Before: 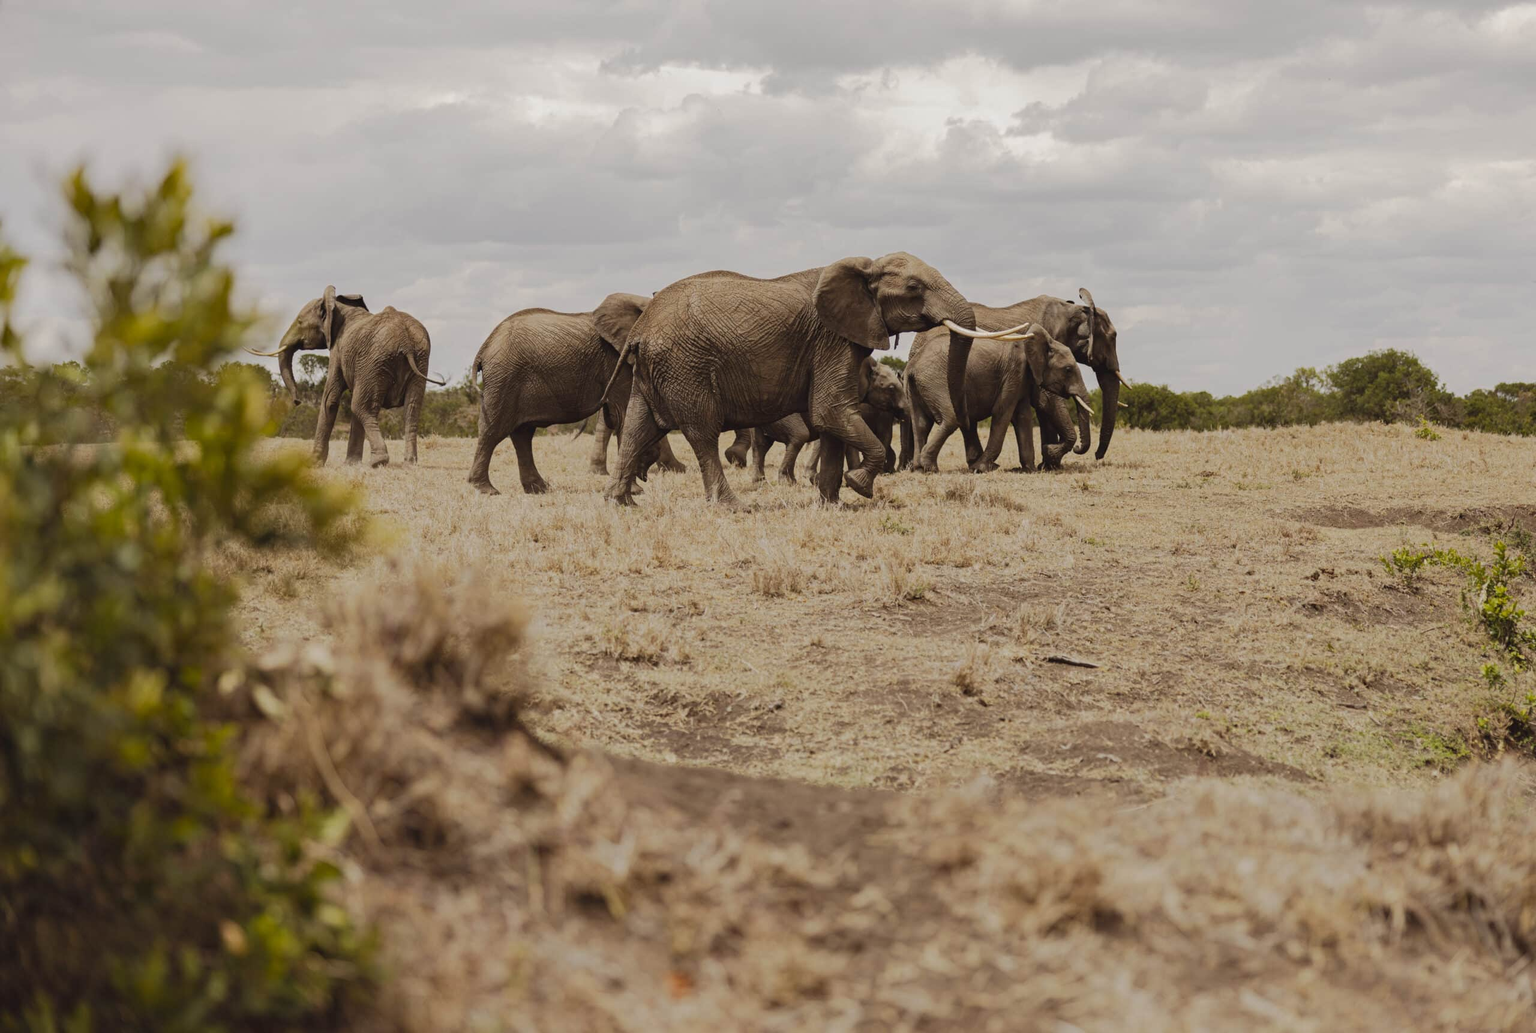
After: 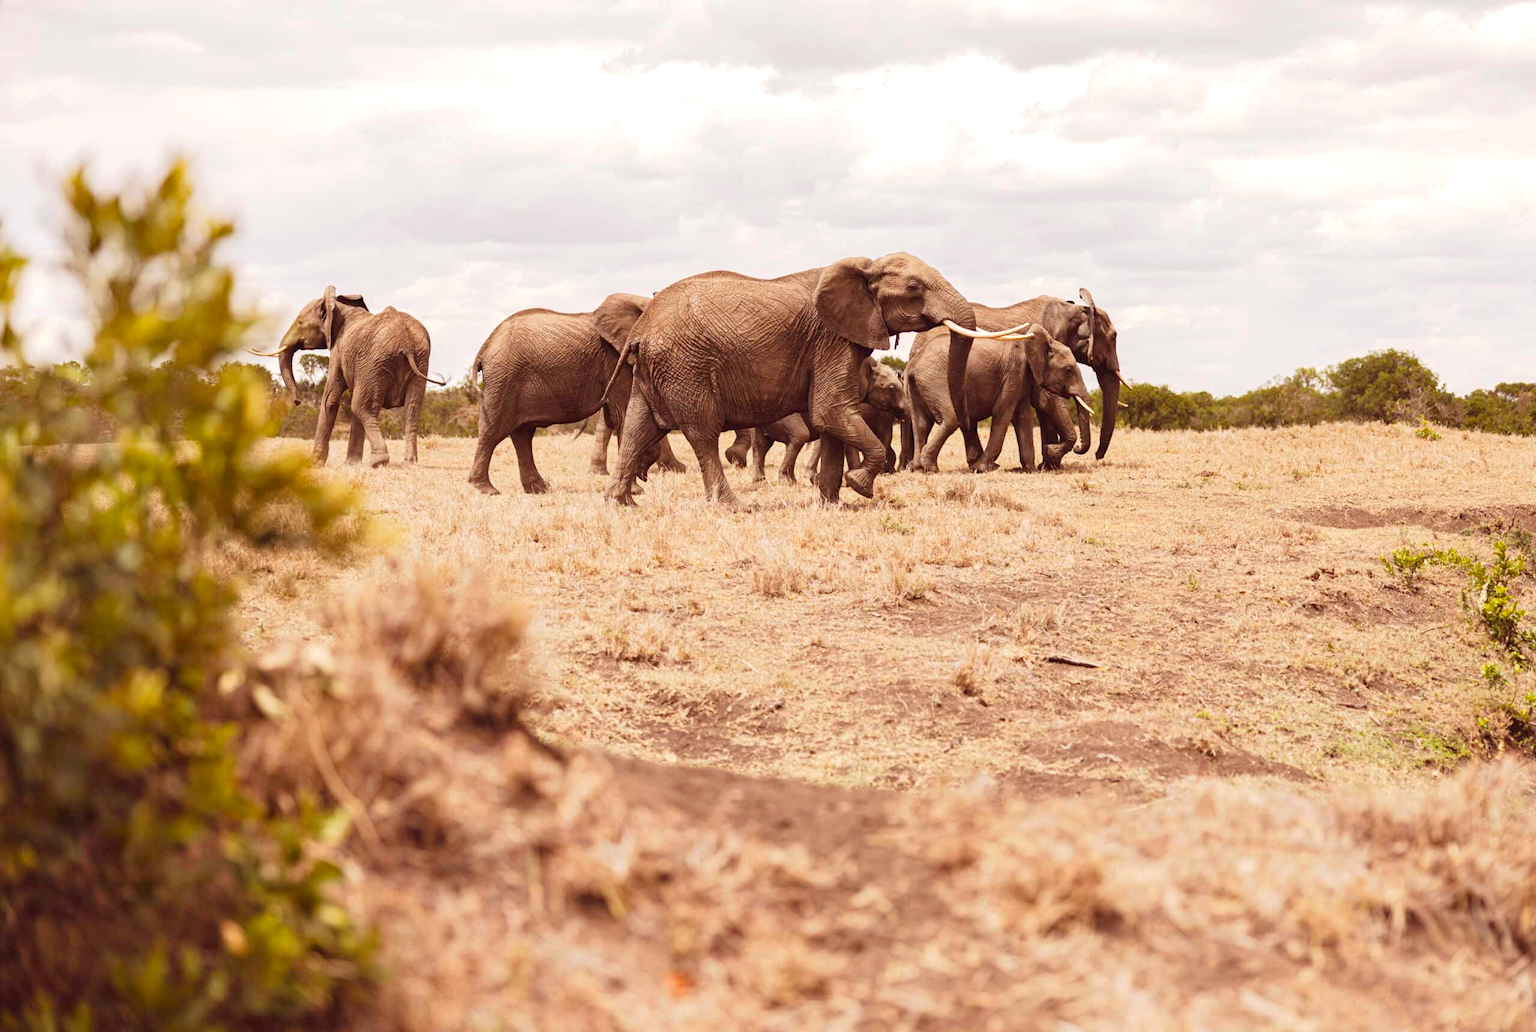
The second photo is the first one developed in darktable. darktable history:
tone curve: color space Lab, independent channels, preserve colors none
rgb levels: mode RGB, independent channels, levels [[0, 0.474, 1], [0, 0.5, 1], [0, 0.5, 1]]
exposure: black level correction 0.001, exposure 0.5 EV, compensate exposure bias true, compensate highlight preservation false
